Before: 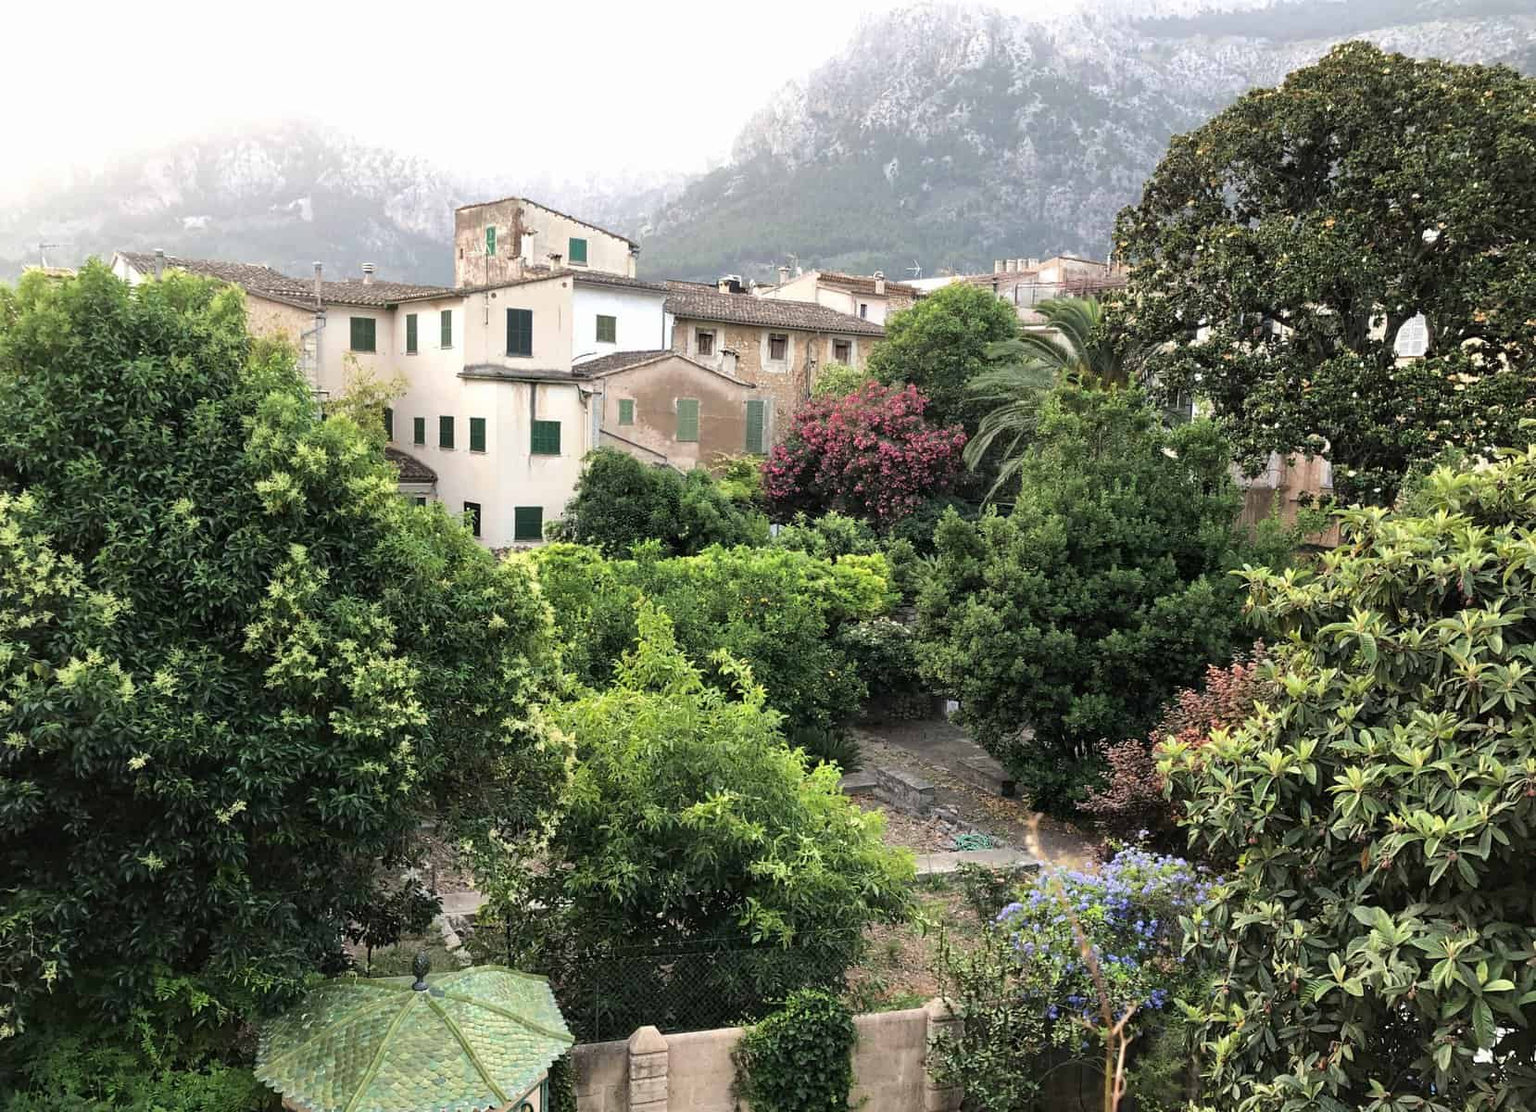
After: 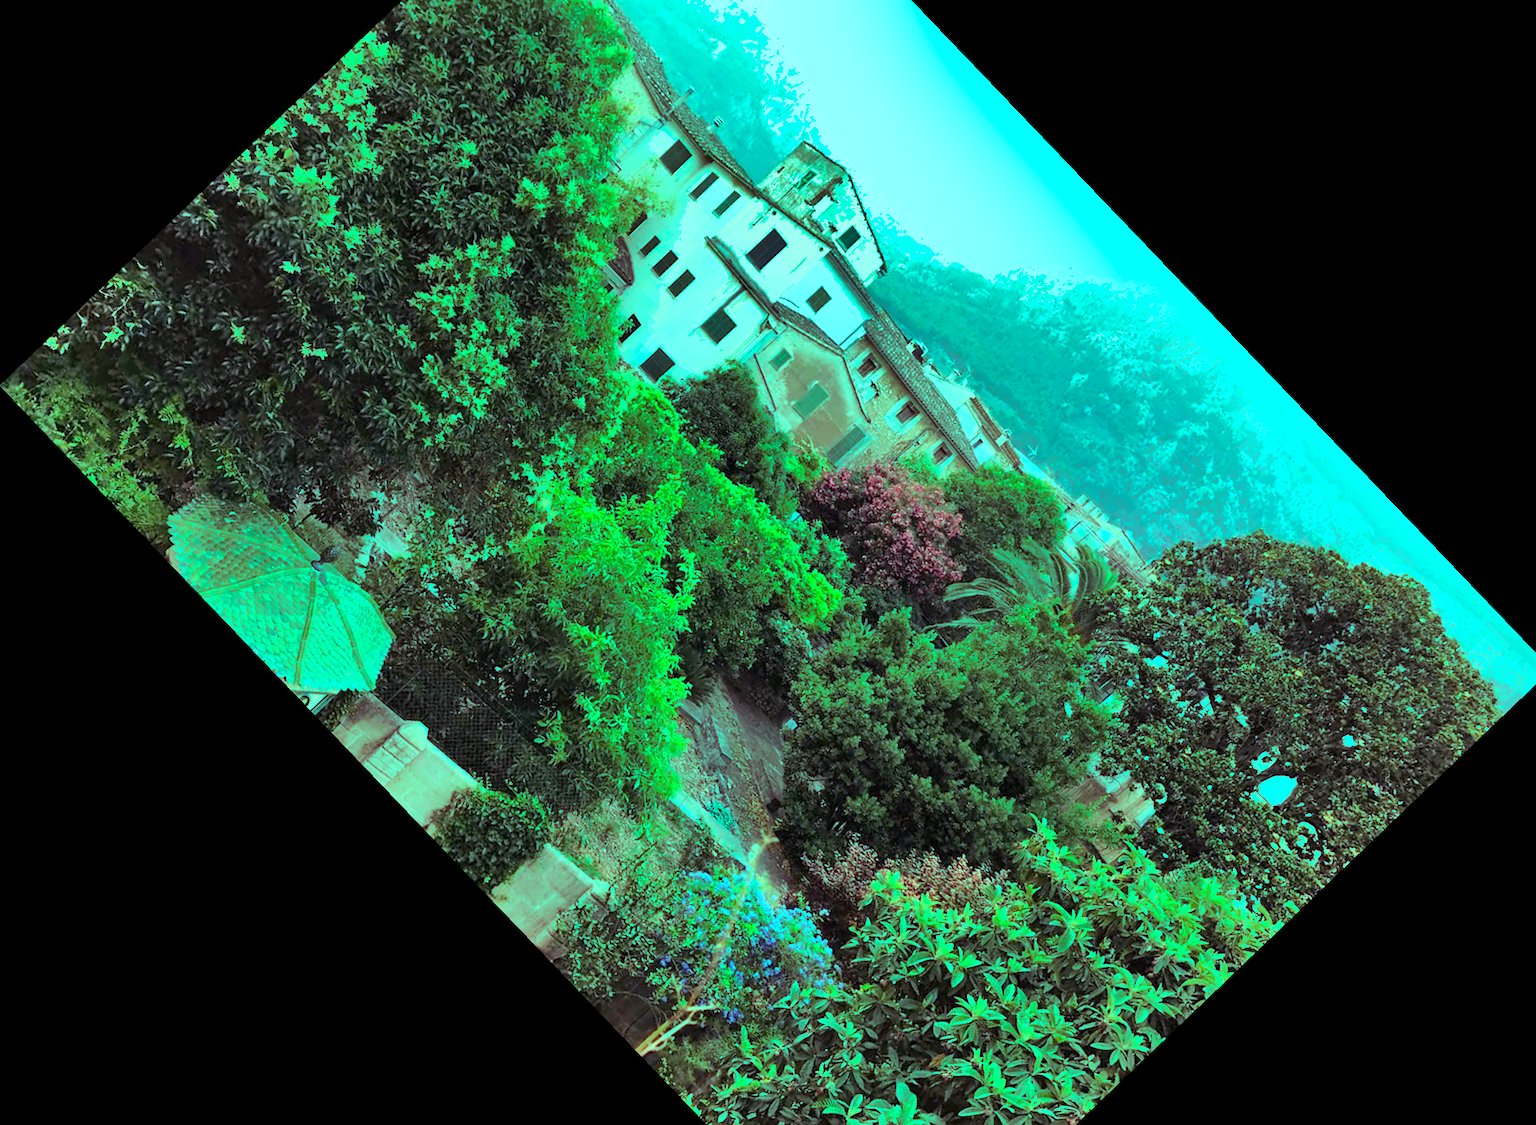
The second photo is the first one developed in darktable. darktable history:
crop and rotate: angle -46.26°, top 16.234%, right 0.912%, bottom 11.704%
color balance rgb: shadows lift › luminance 0.49%, shadows lift › chroma 6.83%, shadows lift › hue 300.29°, power › hue 208.98°, highlights gain › luminance 20.24%, highlights gain › chroma 13.17%, highlights gain › hue 173.85°, perceptual saturation grading › global saturation 18.05%
shadows and highlights: low approximation 0.01, soften with gaussian
